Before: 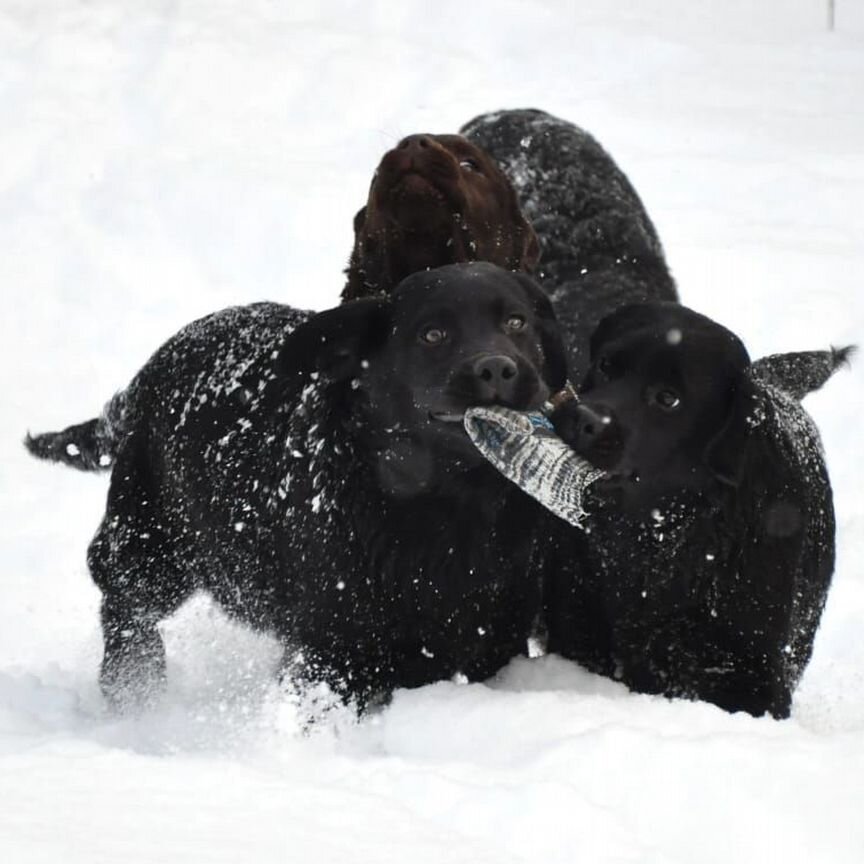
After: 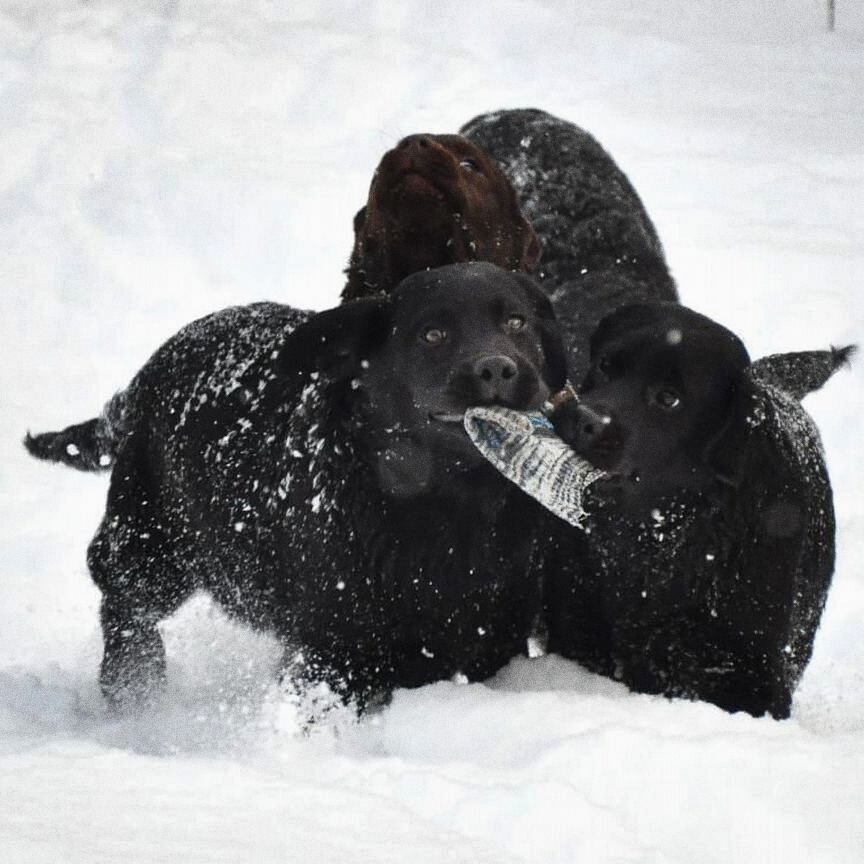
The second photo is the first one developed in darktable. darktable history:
grain: coarseness 0.09 ISO, strength 40%
shadows and highlights: shadows 43.71, white point adjustment -1.46, soften with gaussian
